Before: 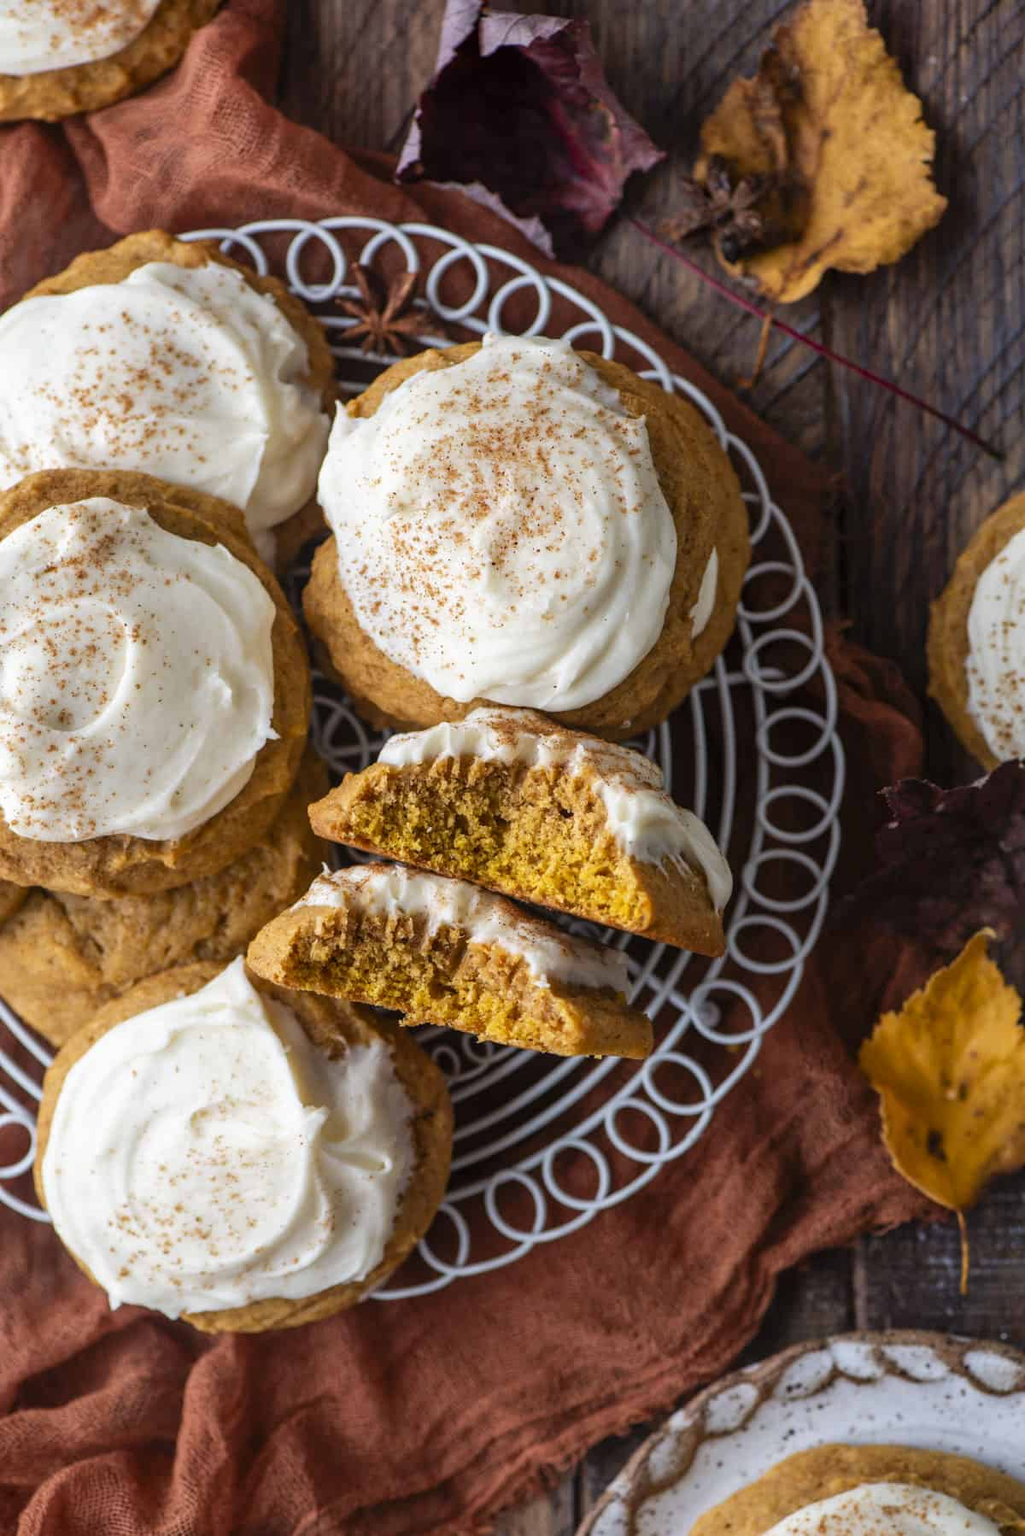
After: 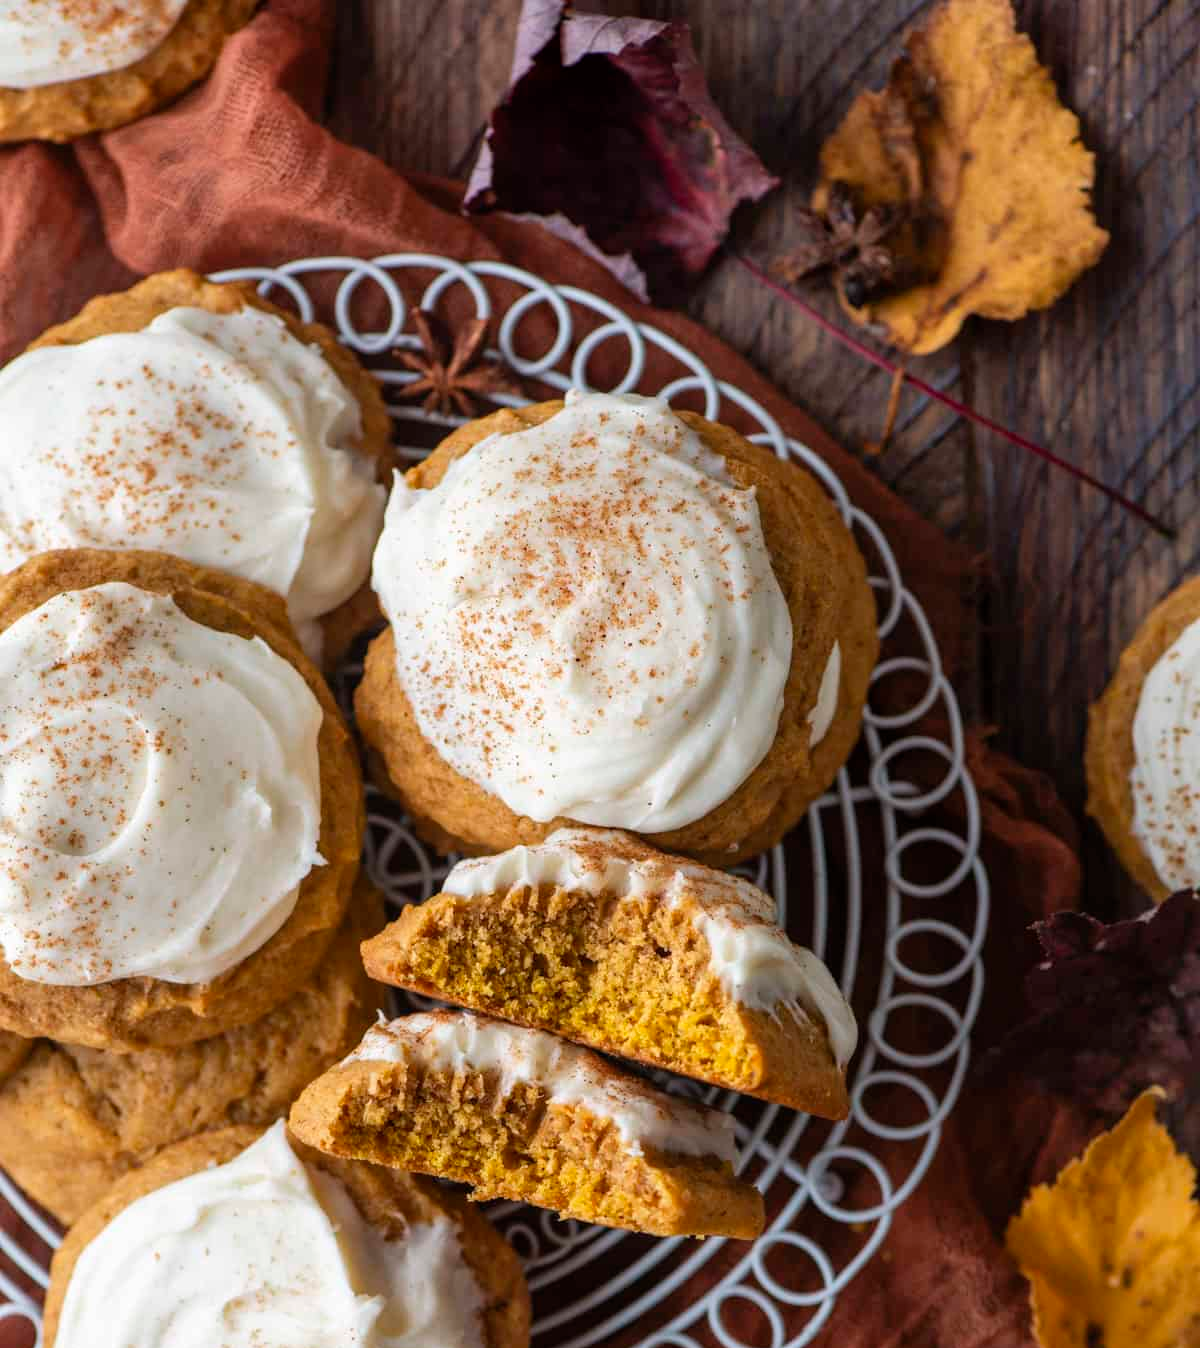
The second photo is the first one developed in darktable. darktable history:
crop: bottom 24.98%
